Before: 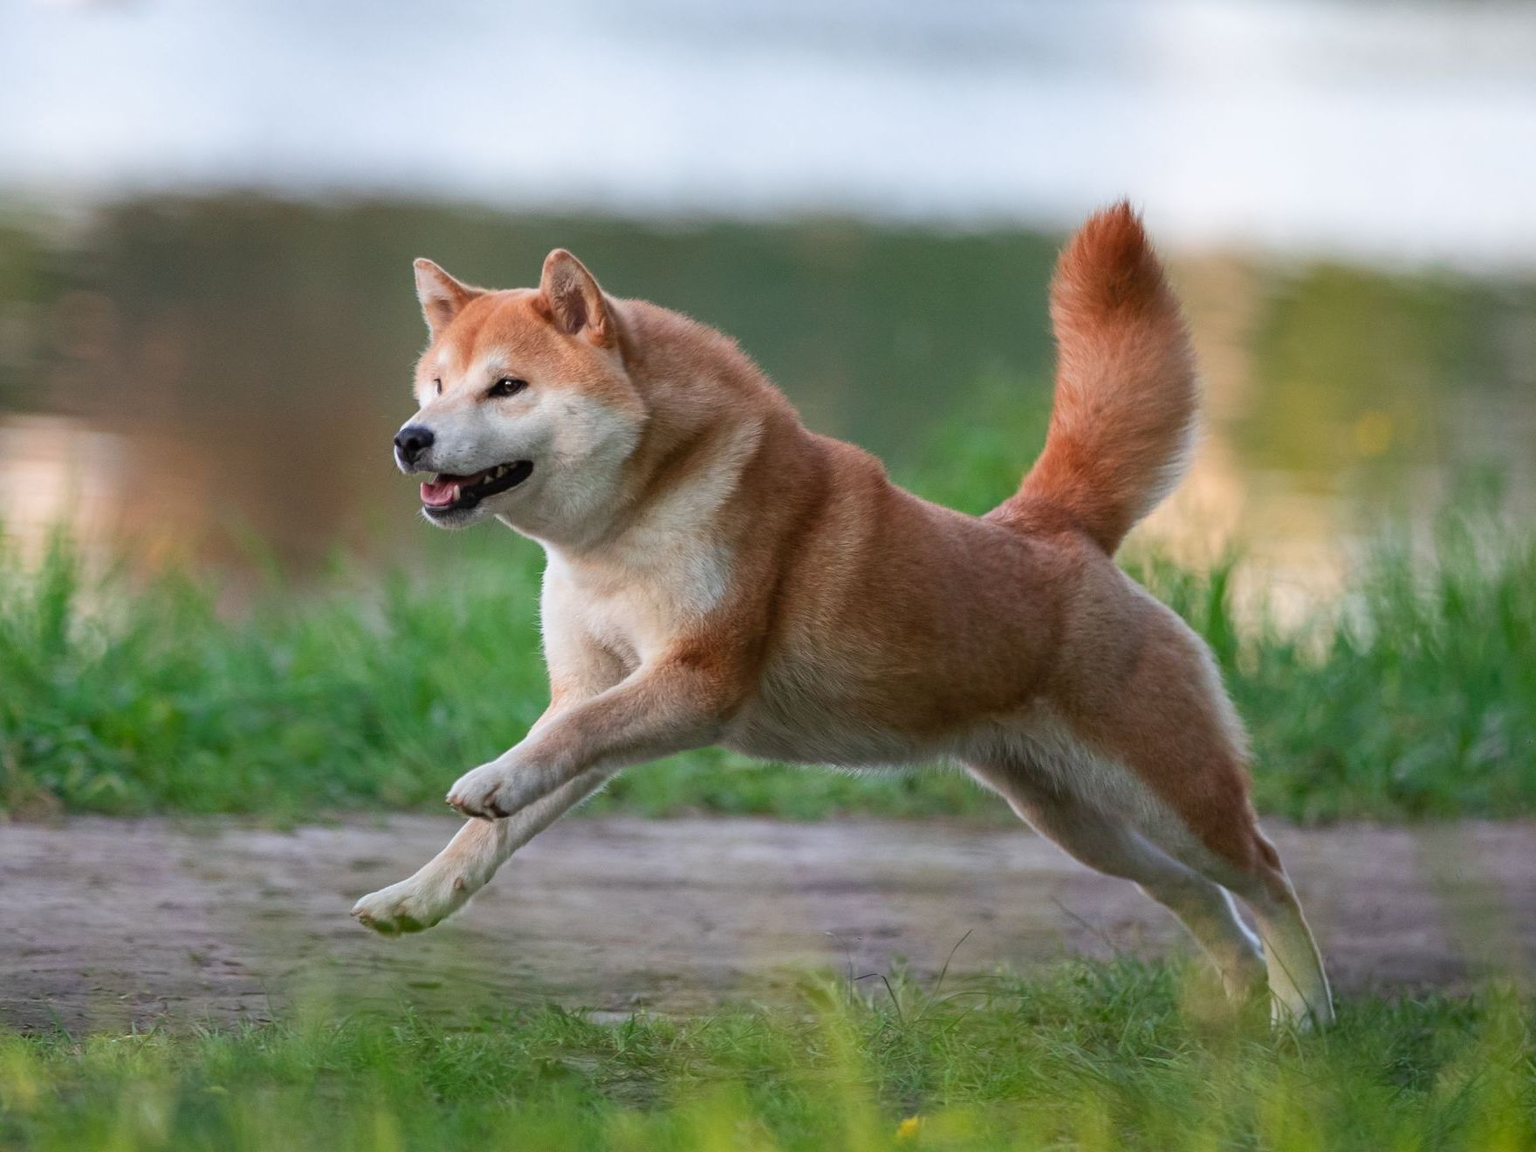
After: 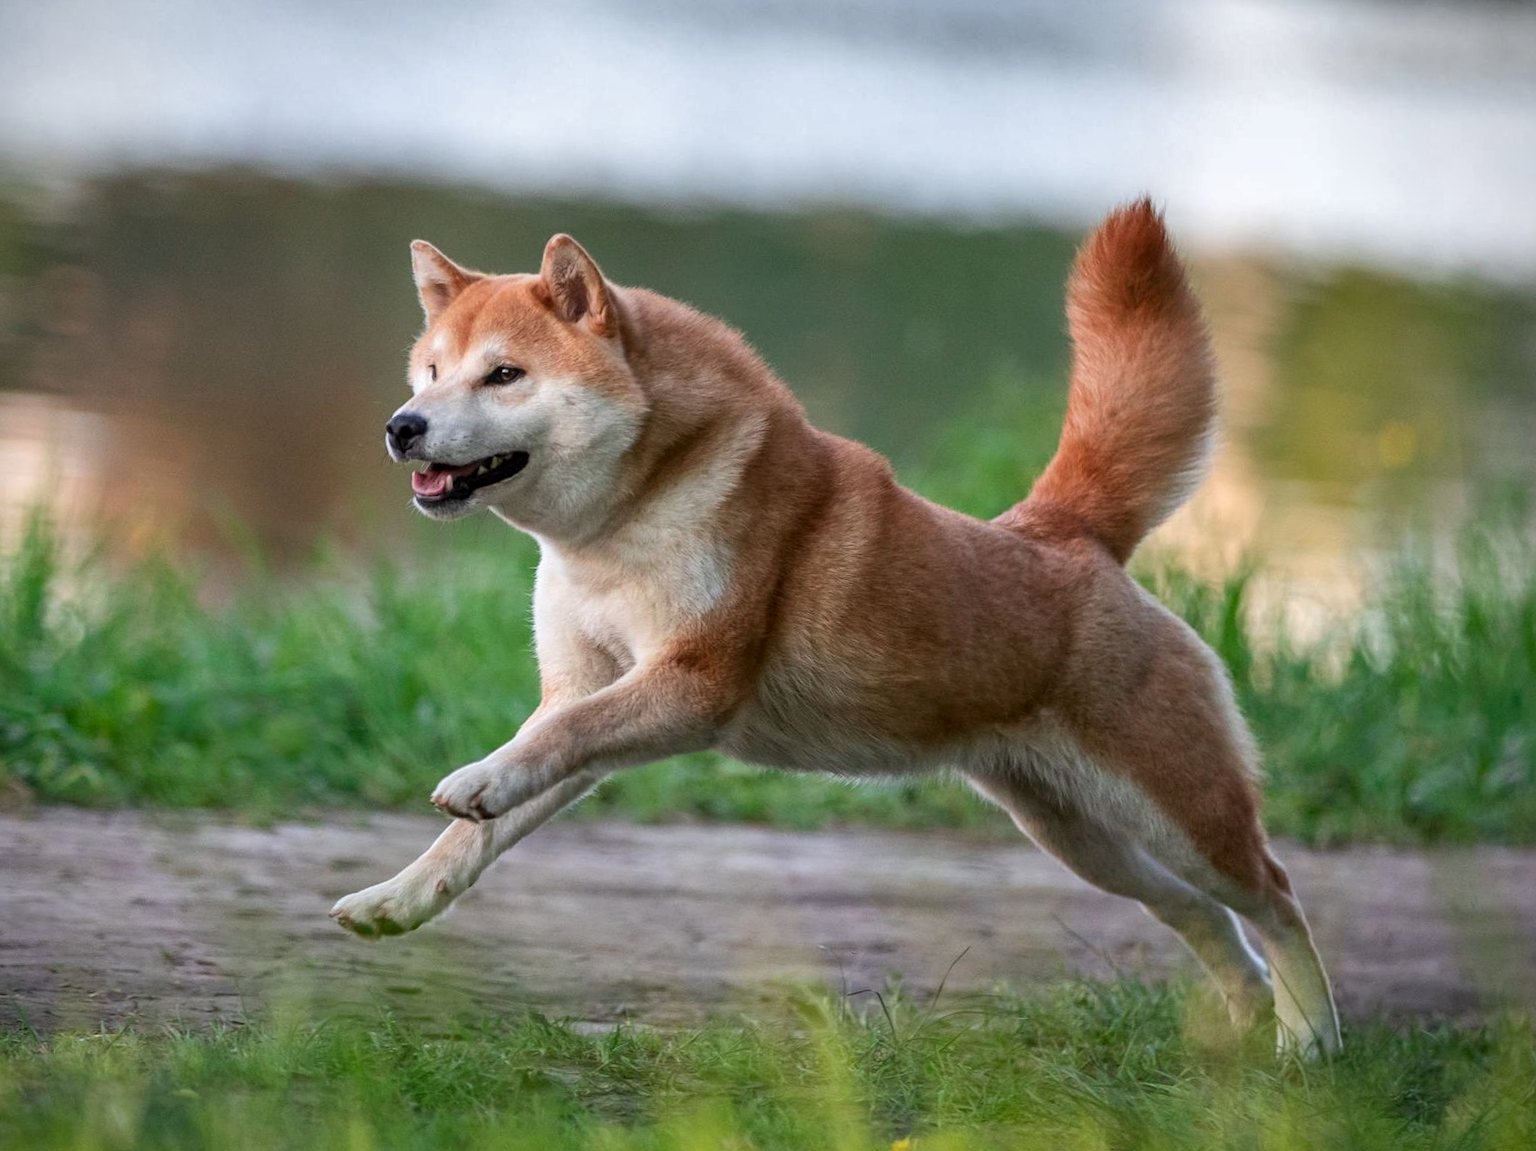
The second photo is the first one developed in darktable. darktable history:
local contrast: on, module defaults
vignetting: fall-off start 91.33%, saturation -0.017
shadows and highlights: highlights color adjustment 0.711%, soften with gaussian
crop and rotate: angle -1.39°
